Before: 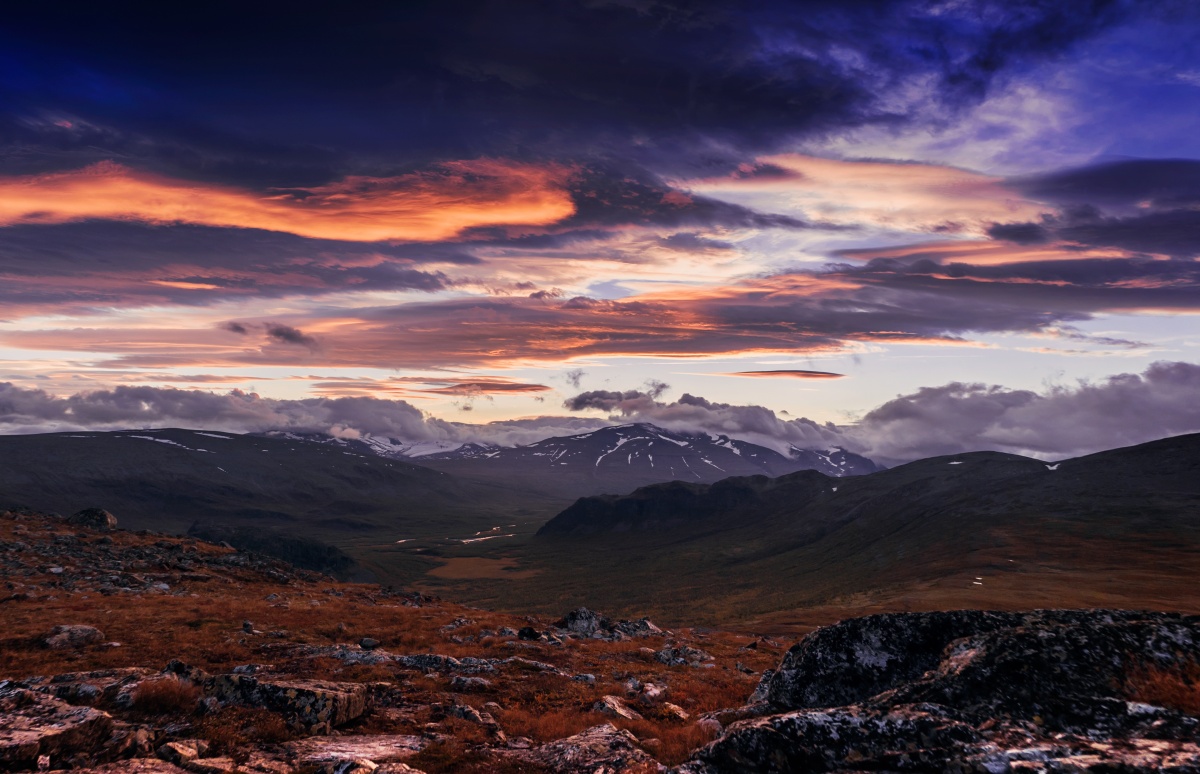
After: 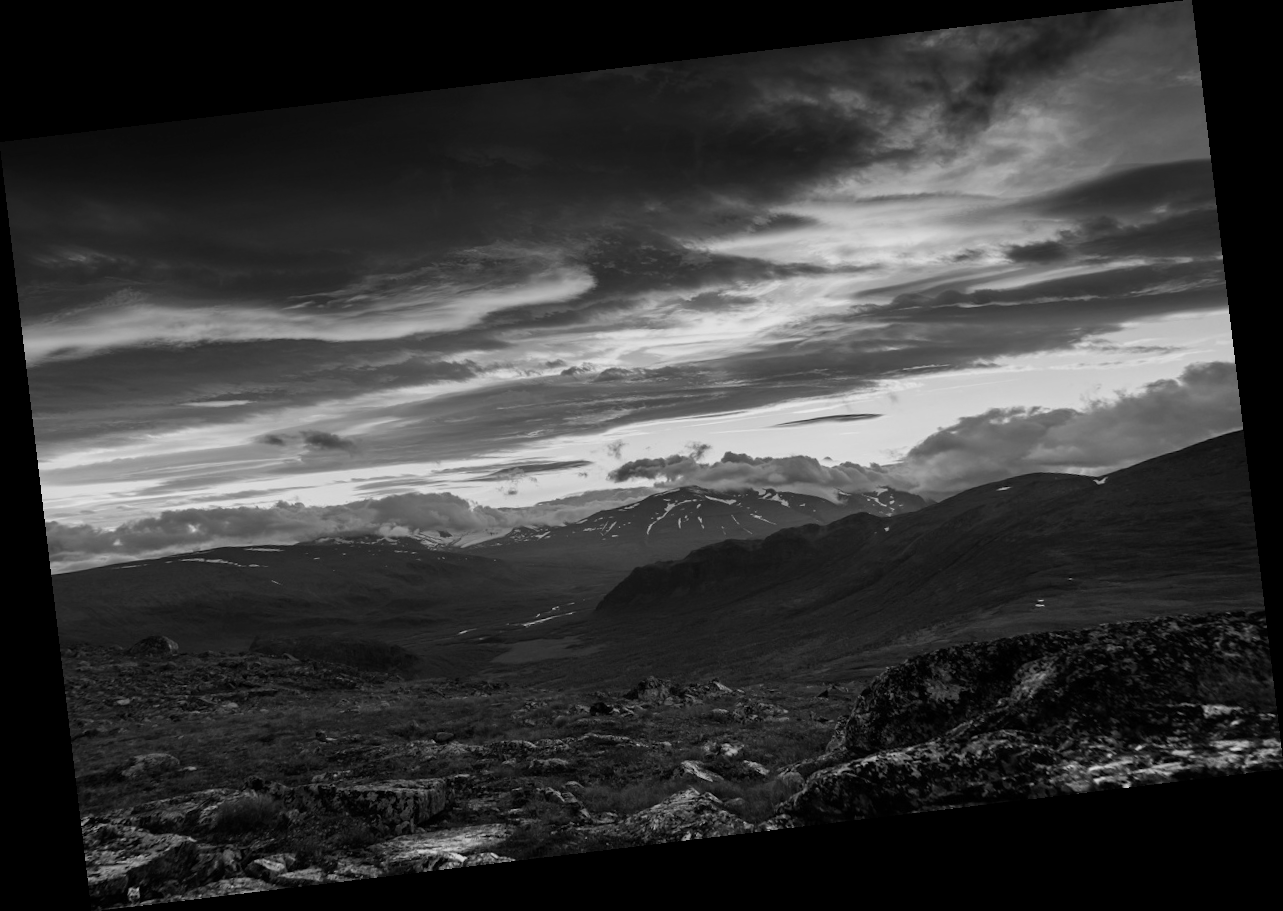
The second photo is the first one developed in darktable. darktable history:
white balance: red 0.766, blue 1.537
rotate and perspective: rotation -6.83°, automatic cropping off
monochrome: a 14.95, b -89.96
color contrast: green-magenta contrast 0.8, blue-yellow contrast 1.1, unbound 0
